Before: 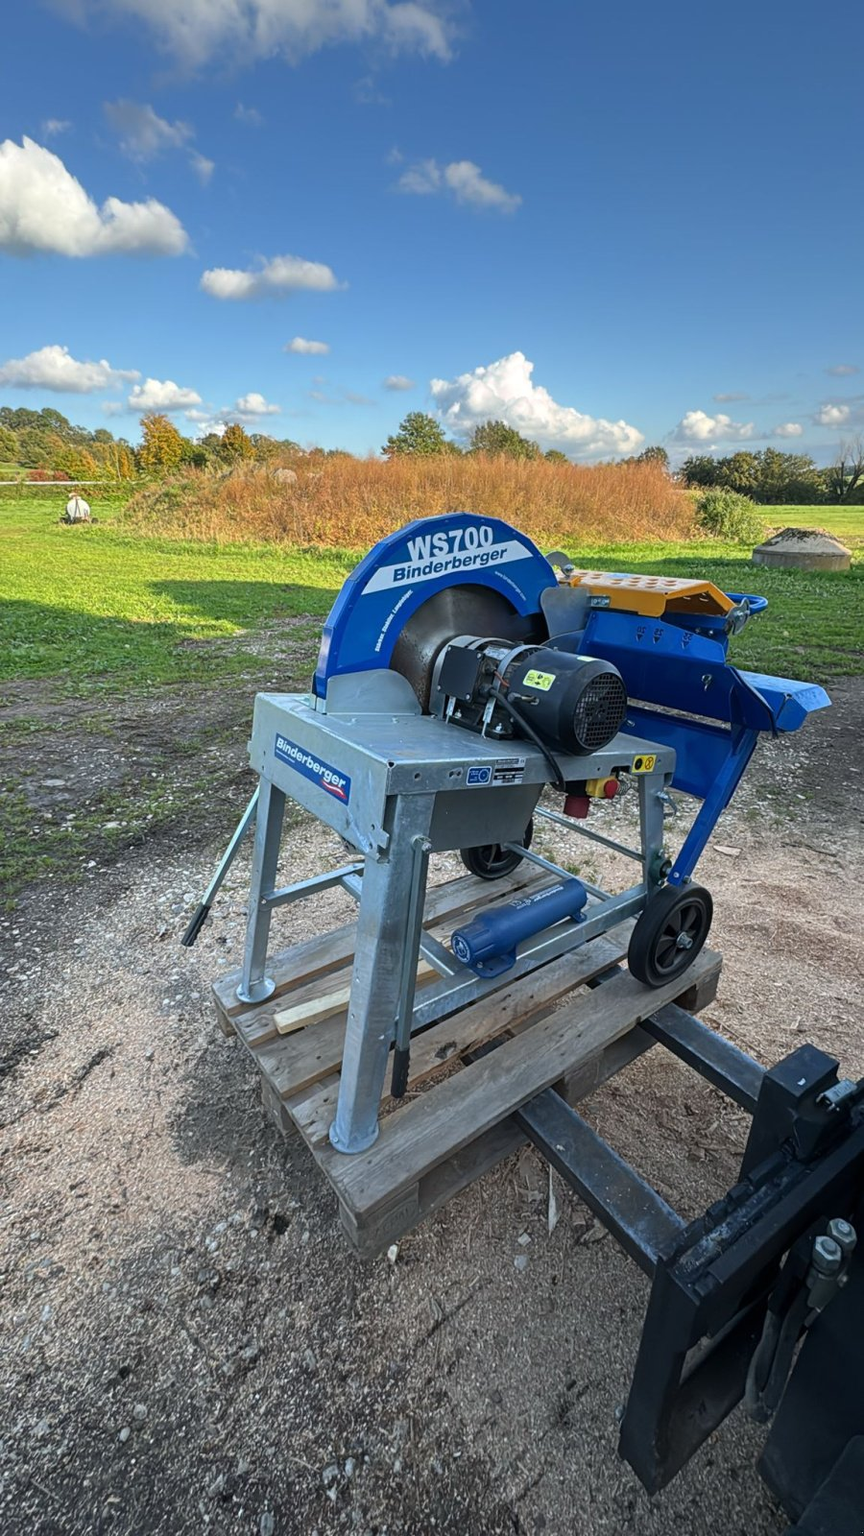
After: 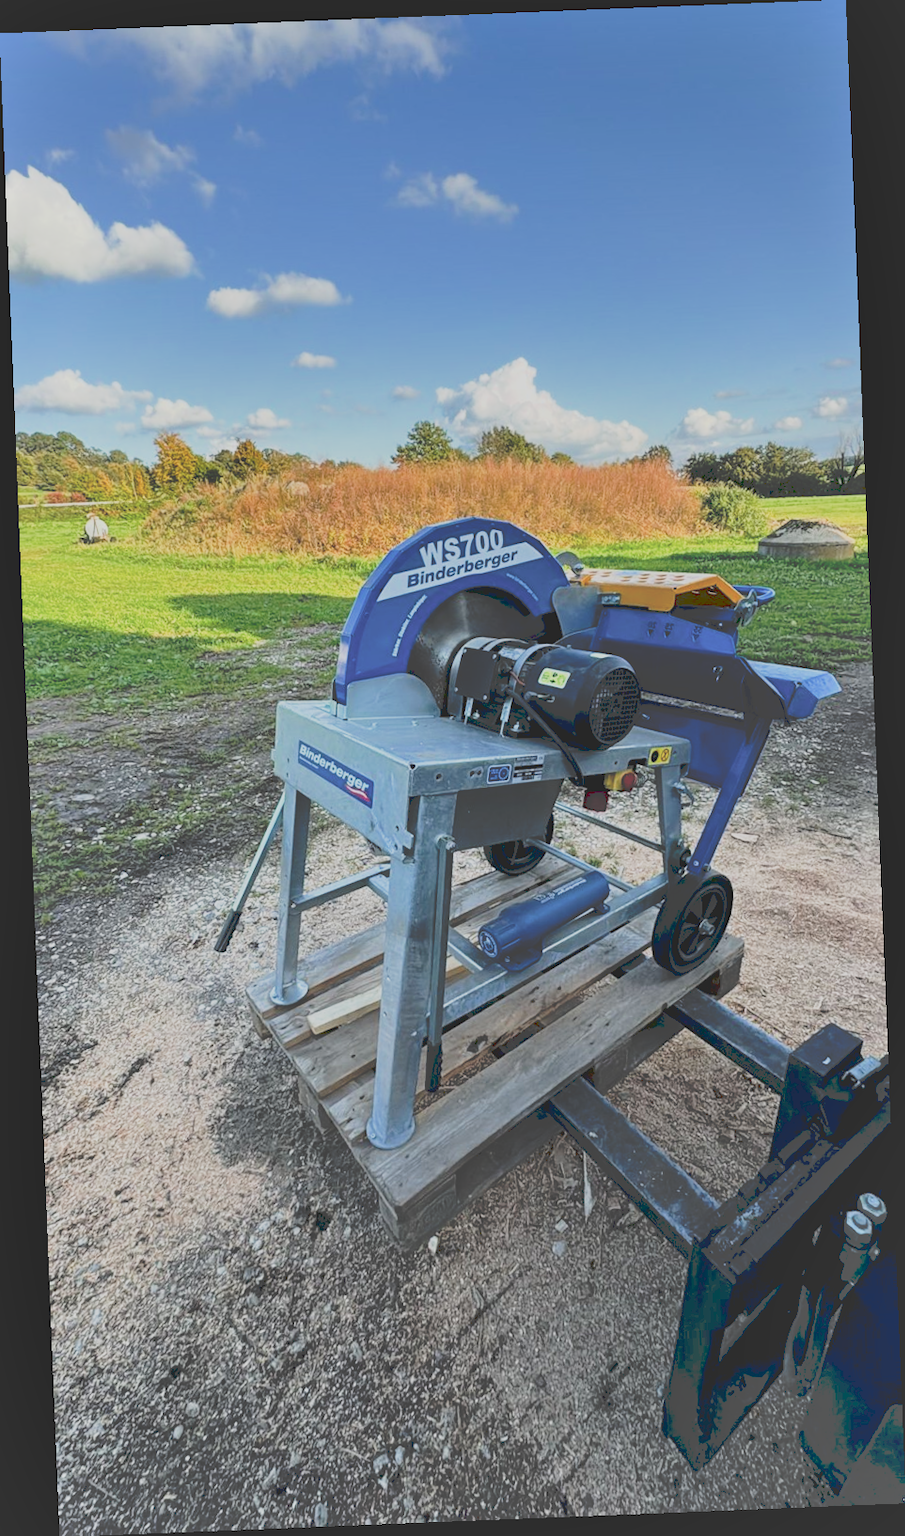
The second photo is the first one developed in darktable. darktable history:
filmic rgb: black relative exposure -7.32 EV, white relative exposure 5.09 EV, hardness 3.2
tone curve: curves: ch0 [(0, 0) (0.003, 0.278) (0.011, 0.282) (0.025, 0.282) (0.044, 0.29) (0.069, 0.295) (0.1, 0.306) (0.136, 0.316) (0.177, 0.33) (0.224, 0.358) (0.277, 0.403) (0.335, 0.451) (0.399, 0.505) (0.468, 0.558) (0.543, 0.611) (0.623, 0.679) (0.709, 0.751) (0.801, 0.815) (0.898, 0.863) (1, 1)], preserve colors none
shadows and highlights: shadows color adjustment 97.66%, soften with gaussian
color balance: lift [0.991, 1, 1, 1], gamma [0.996, 1, 1, 1], input saturation 98.52%, contrast 20.34%, output saturation 103.72%
rotate and perspective: rotation -2.29°, automatic cropping off
